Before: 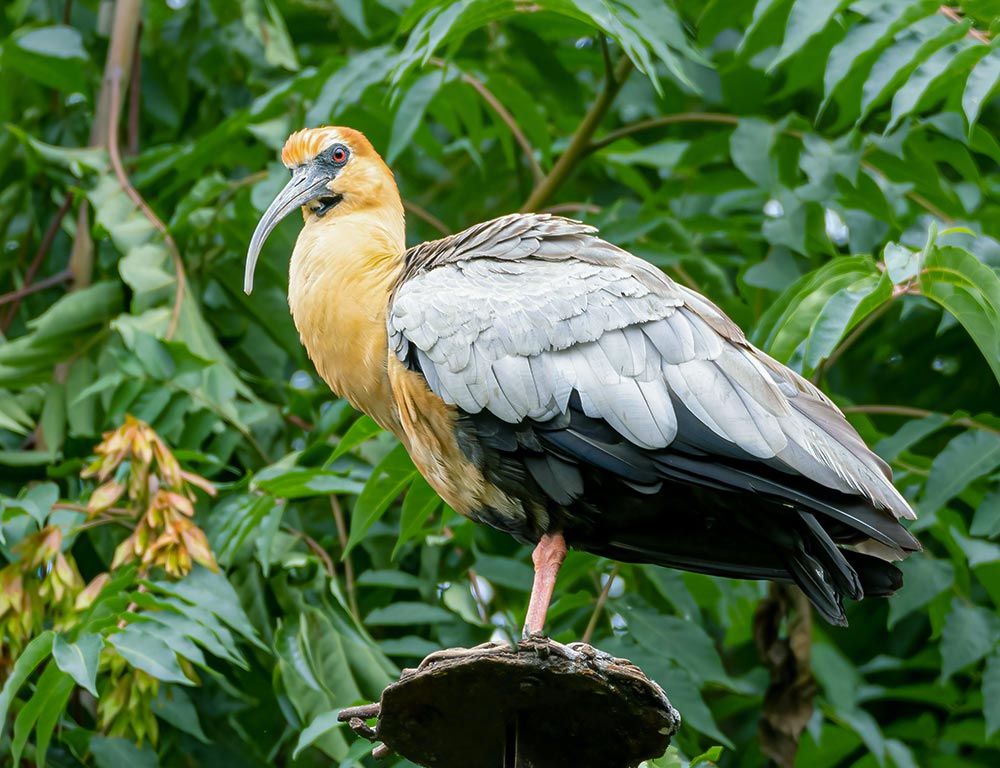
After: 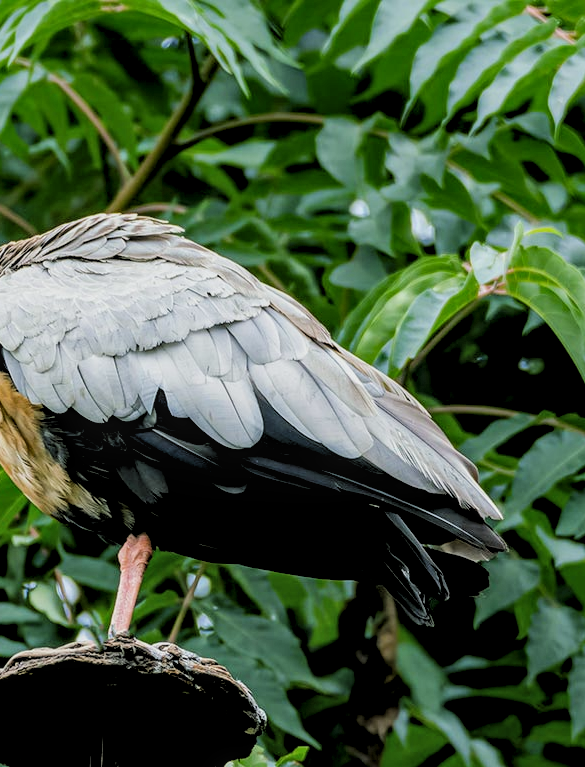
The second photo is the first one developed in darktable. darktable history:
crop: left 41.433%
tone equalizer: edges refinement/feathering 500, mask exposure compensation -1.57 EV, preserve details no
local contrast: detail 130%
filmic rgb: black relative exposure -4.31 EV, white relative exposure 4.56 EV, threshold 5.94 EV, hardness 2.4, contrast 1.053, enable highlight reconstruction true
levels: levels [0.062, 0.494, 0.925]
